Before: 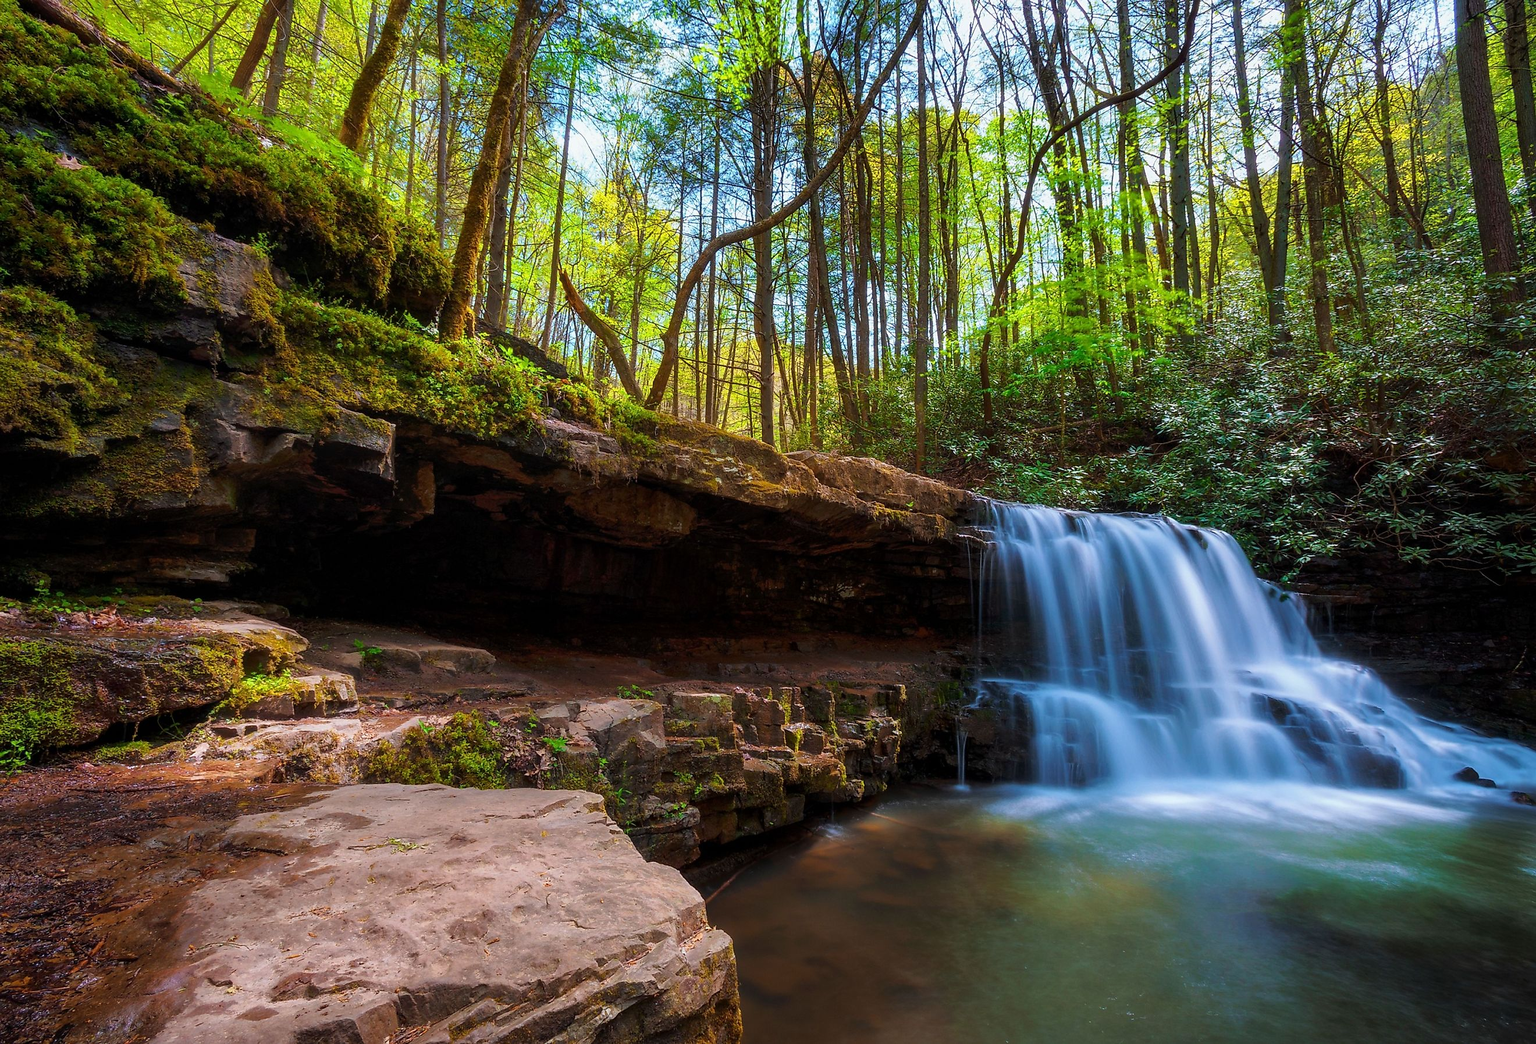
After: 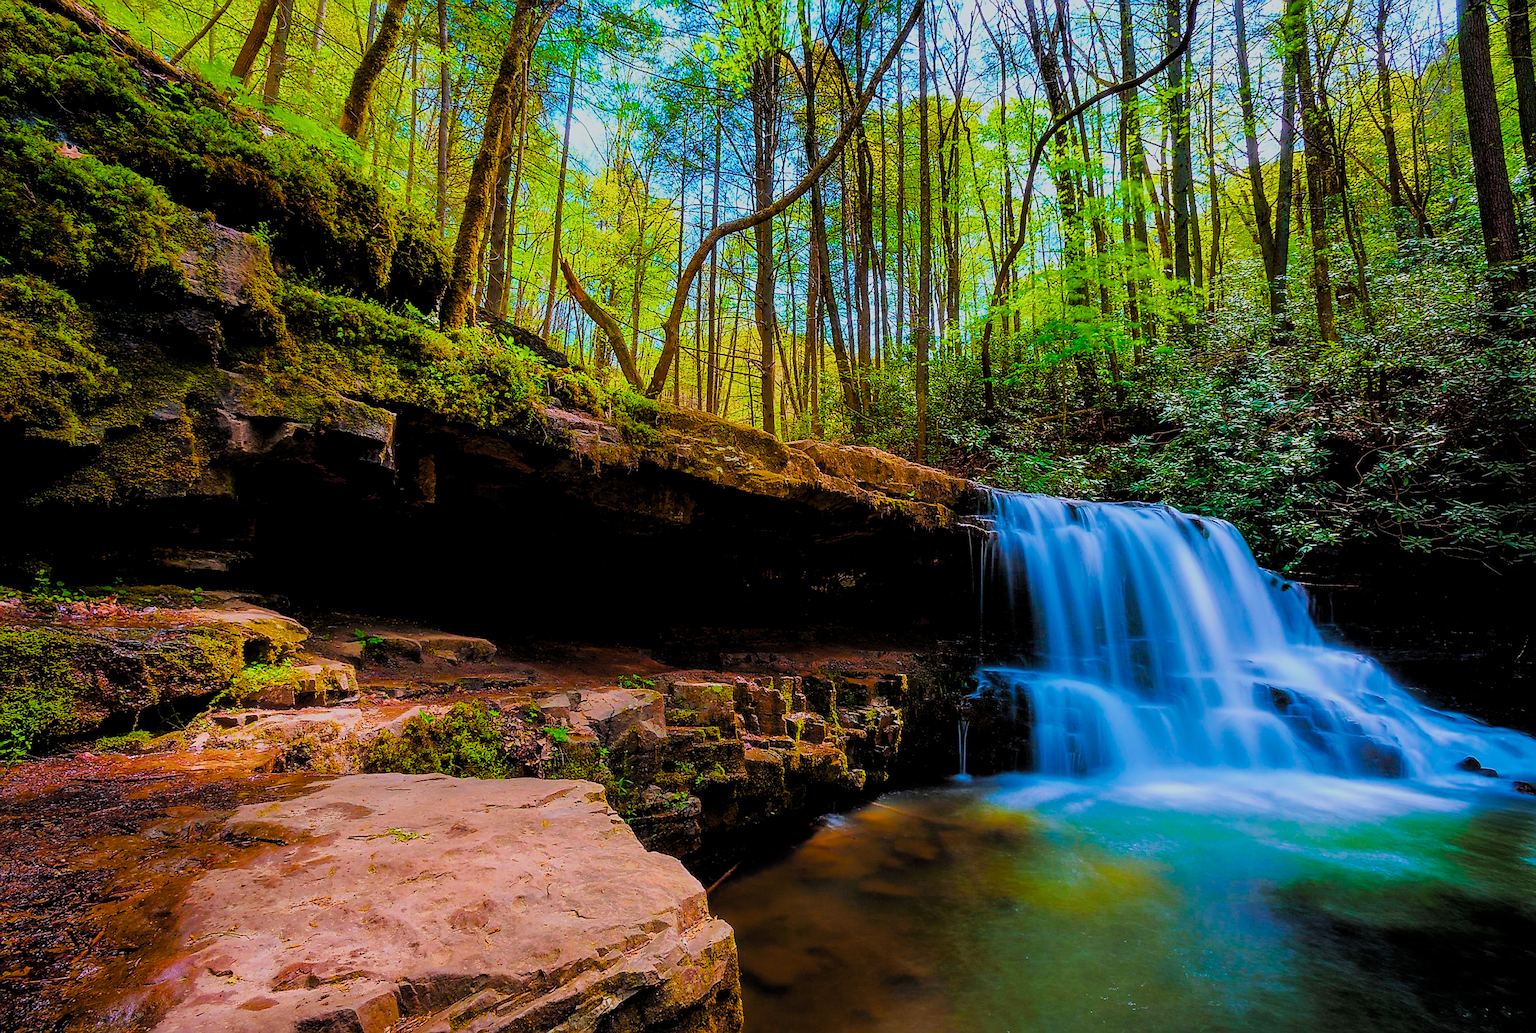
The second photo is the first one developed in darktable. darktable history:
contrast brightness saturation: contrast 0.04, saturation 0.069
filmic rgb: black relative exposure -6.04 EV, white relative exposure 6.96 EV, threshold 5.95 EV, hardness 2.23, color science v4 (2020), contrast in shadows soft, contrast in highlights soft, enable highlight reconstruction true
exposure: black level correction 0.002, exposure 0.297 EV, compensate highlight preservation false
crop: top 1.154%, right 0.105%
color balance rgb: linear chroma grading › shadows -9.737%, linear chroma grading › global chroma 20.462%, perceptual saturation grading › global saturation 31.03%, global vibrance 45.103%
sharpen: amount 0.461
